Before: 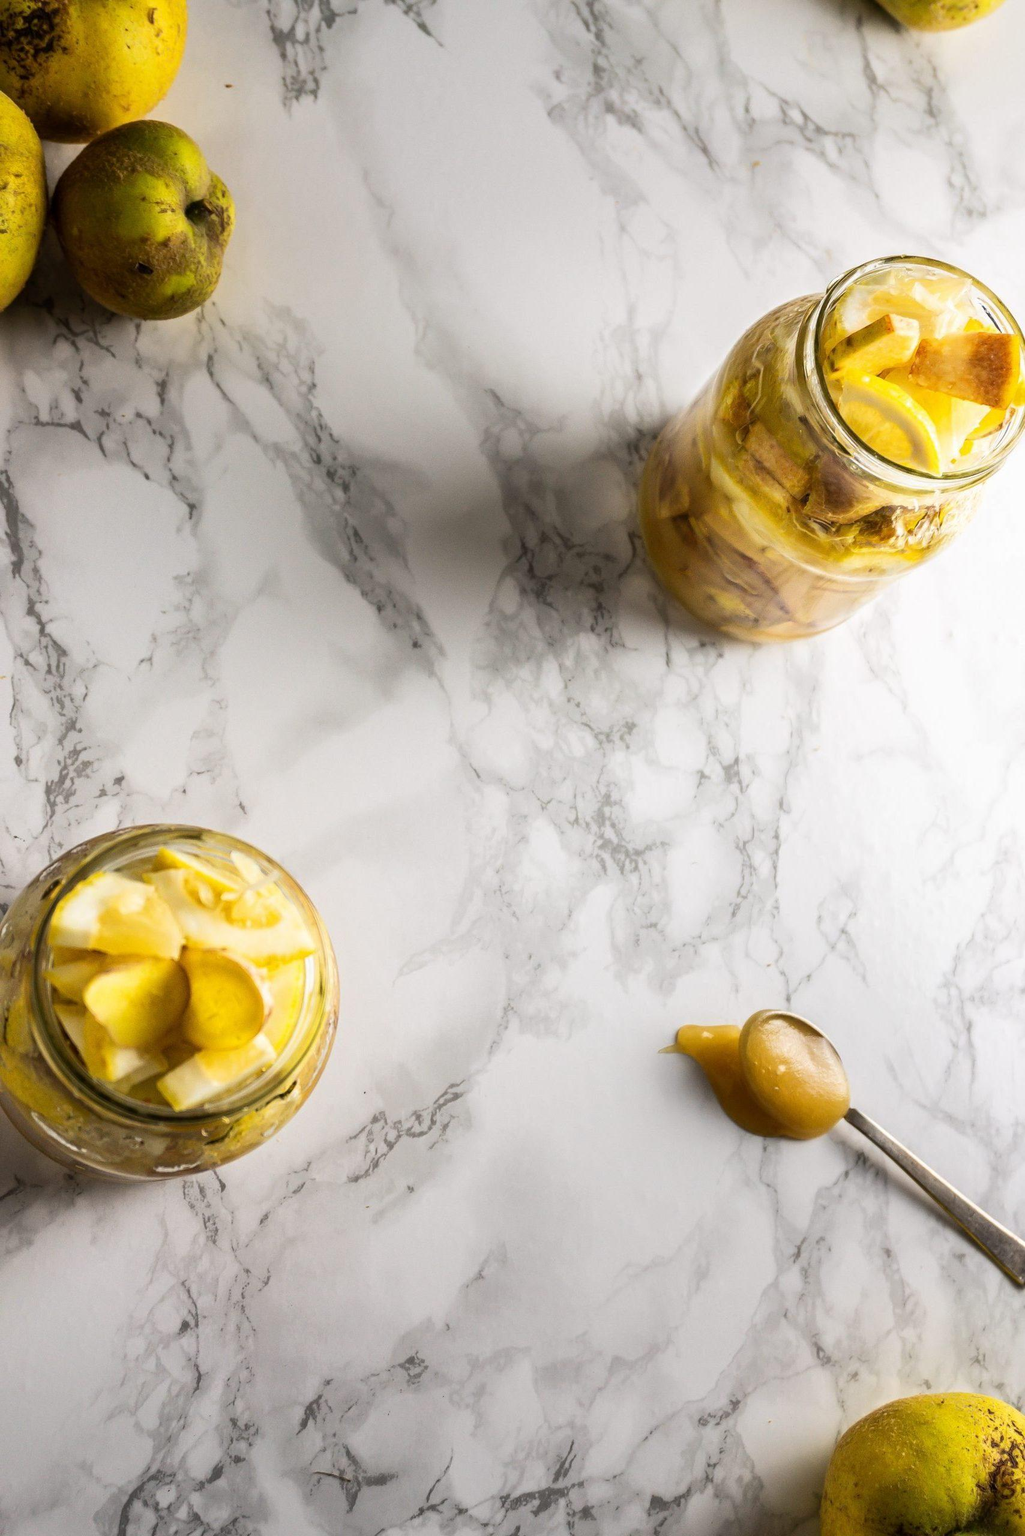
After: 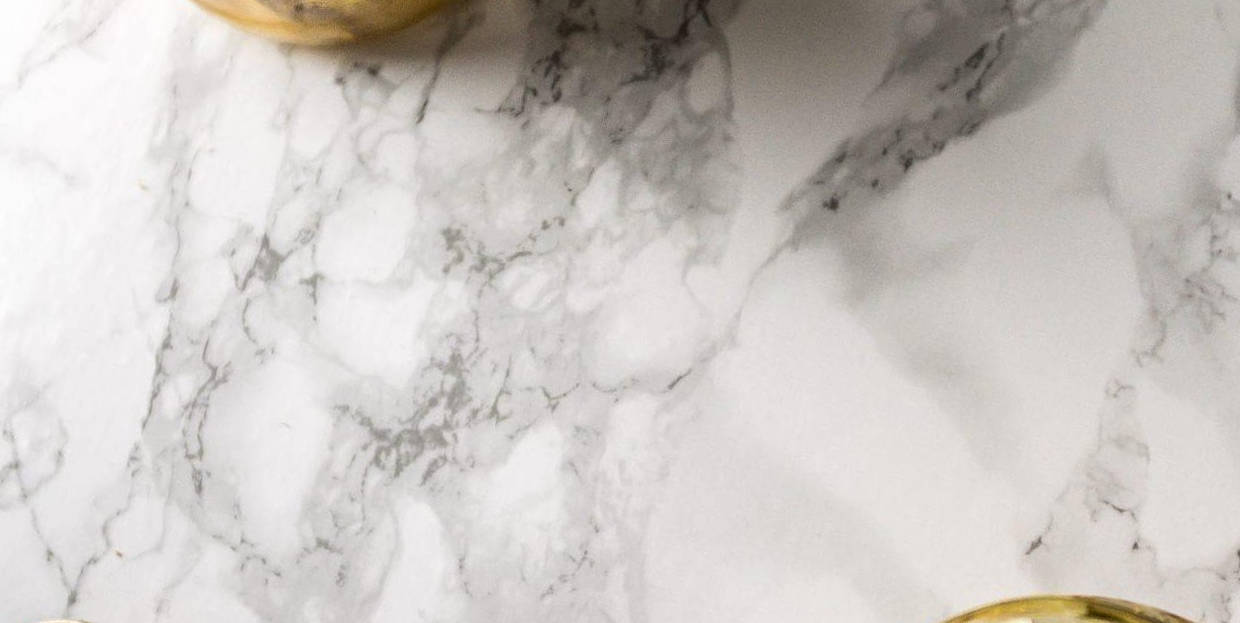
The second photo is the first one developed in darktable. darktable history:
local contrast: detail 130%
crop and rotate: angle 16.12°, top 30.835%, bottom 35.653%
